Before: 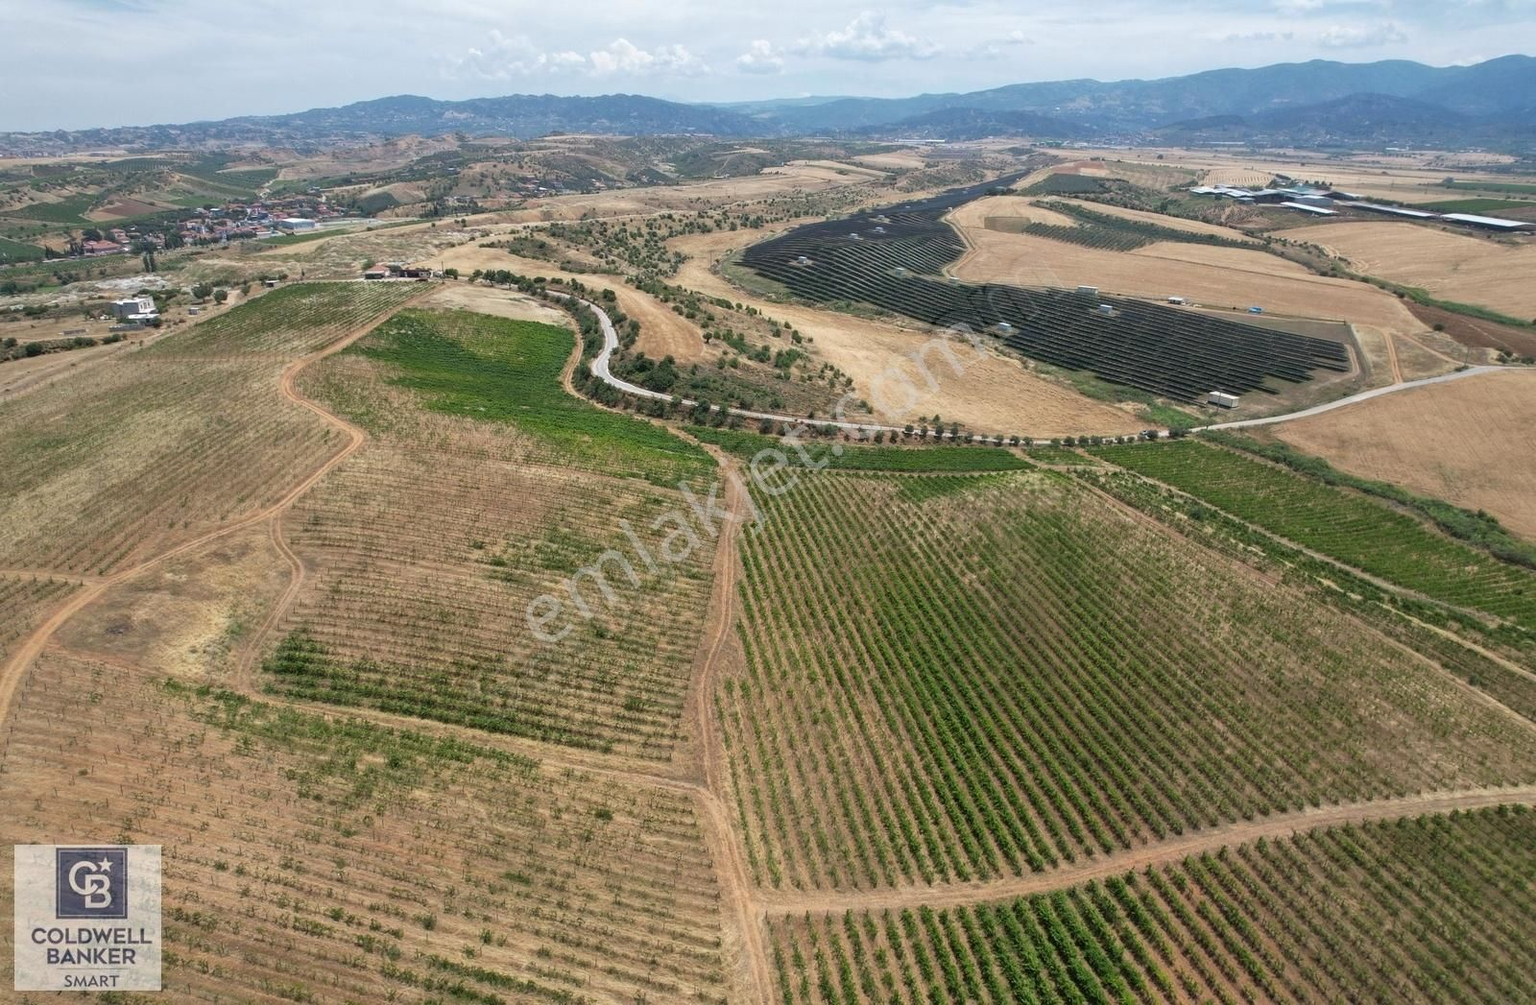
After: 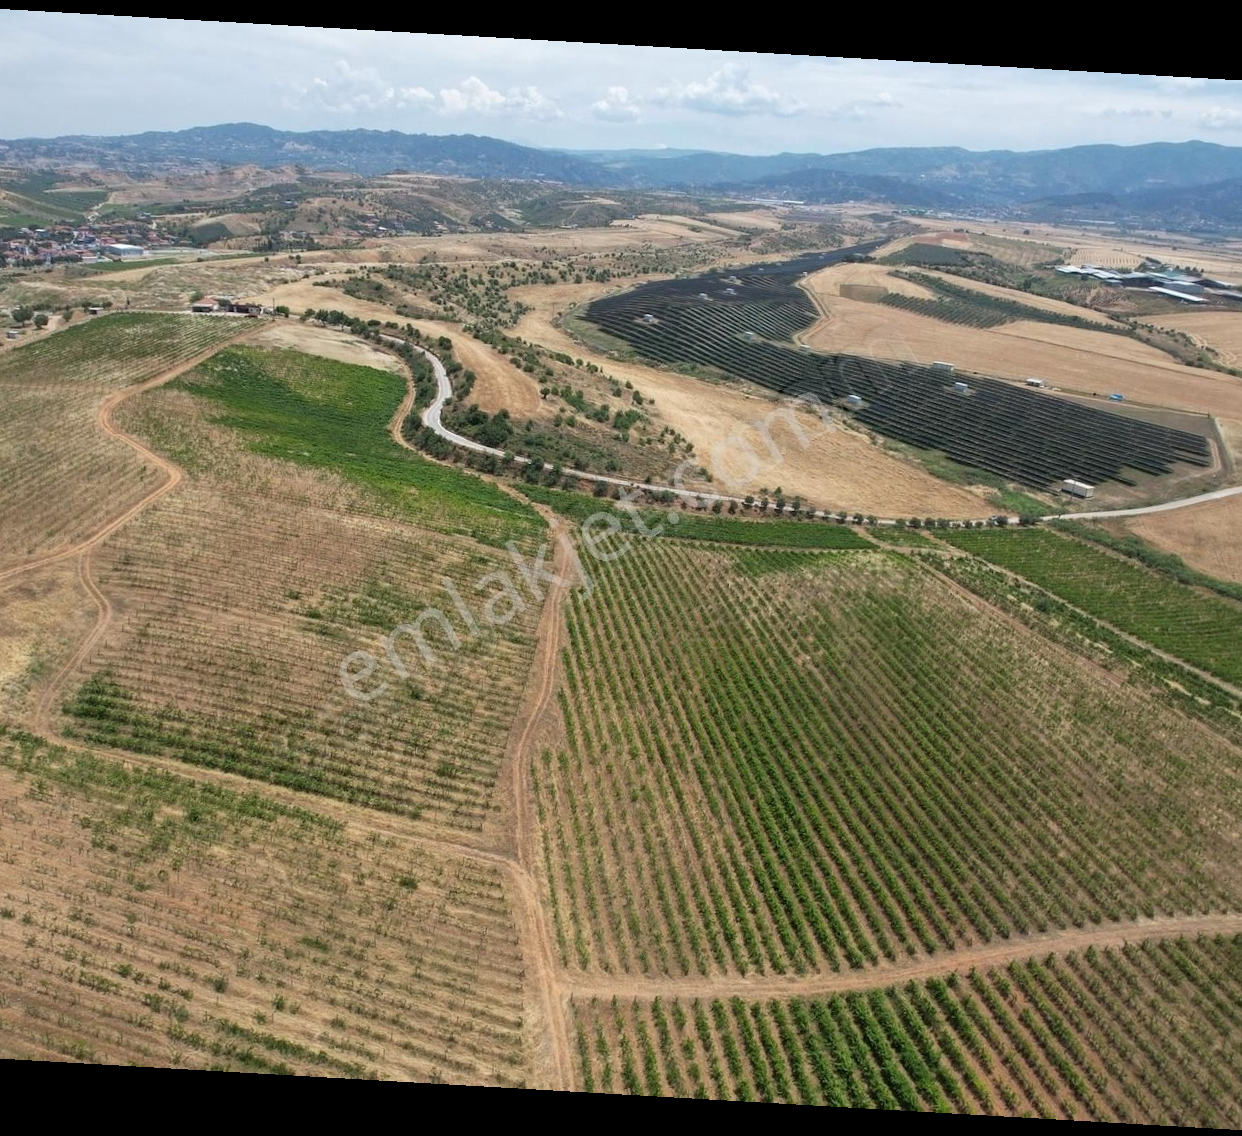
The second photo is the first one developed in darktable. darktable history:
crop and rotate: angle -3.3°, left 13.978%, top 0.037%, right 11.057%, bottom 0.028%
